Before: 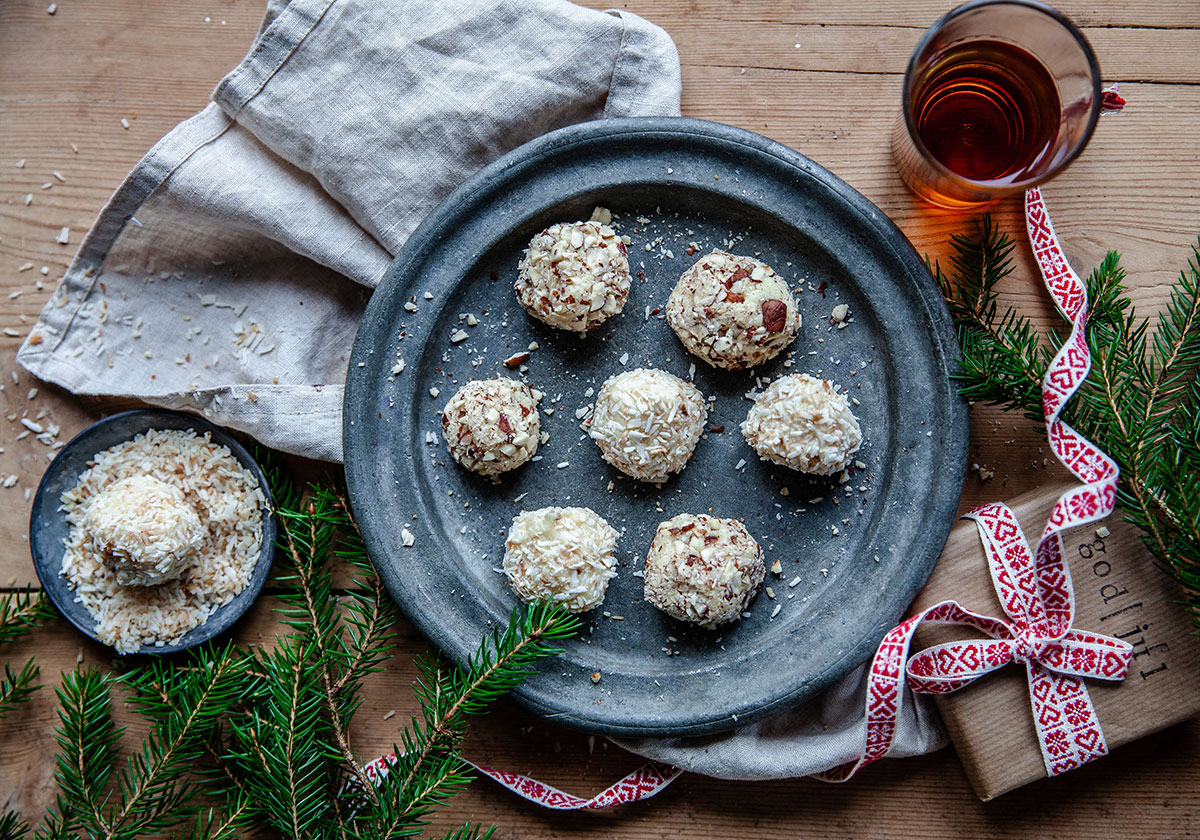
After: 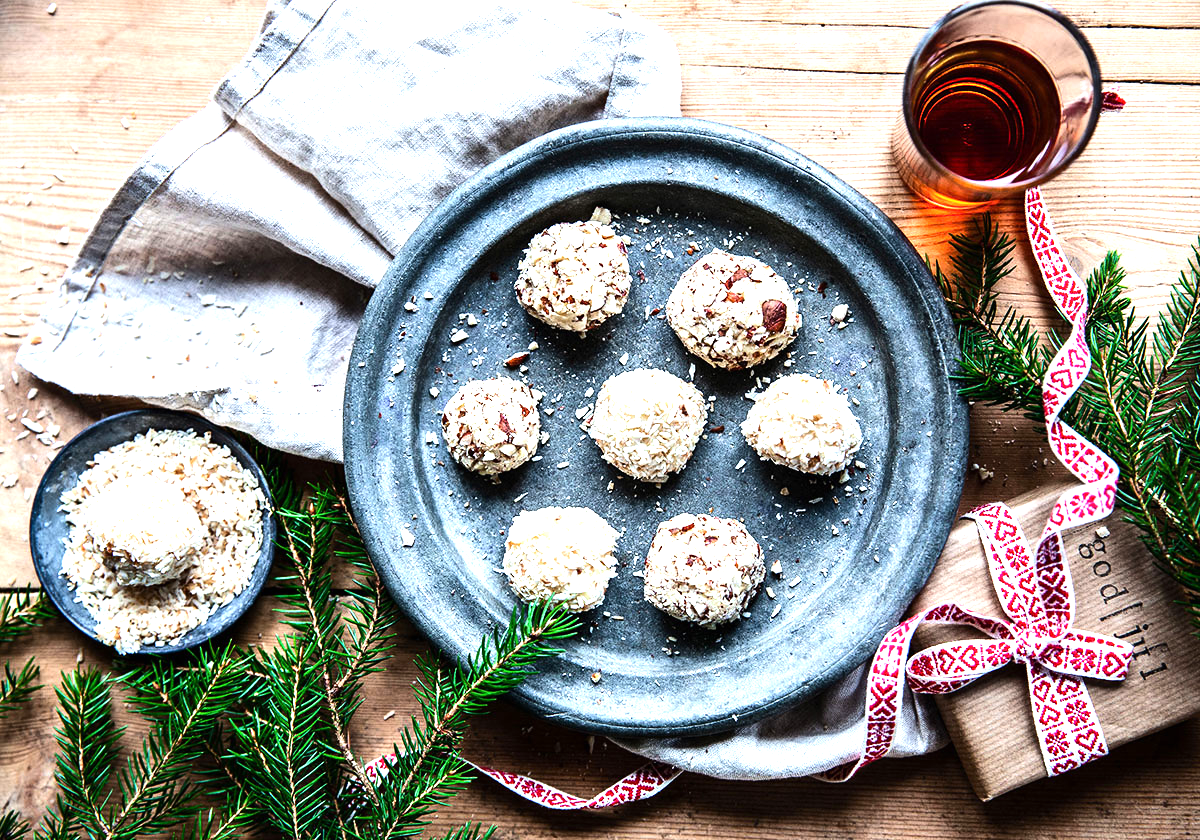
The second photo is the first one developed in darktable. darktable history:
exposure: black level correction 0, exposure 1.098 EV, compensate highlight preservation false
tone curve: curves: ch0 [(0, 0) (0.266, 0.247) (0.741, 0.751) (1, 1)], color space Lab, independent channels, preserve colors none
tone equalizer: -8 EV -0.73 EV, -7 EV -0.708 EV, -6 EV -0.572 EV, -5 EV -0.368 EV, -3 EV 0.38 EV, -2 EV 0.6 EV, -1 EV 0.698 EV, +0 EV 0.779 EV, edges refinement/feathering 500, mask exposure compensation -1.57 EV, preserve details no
